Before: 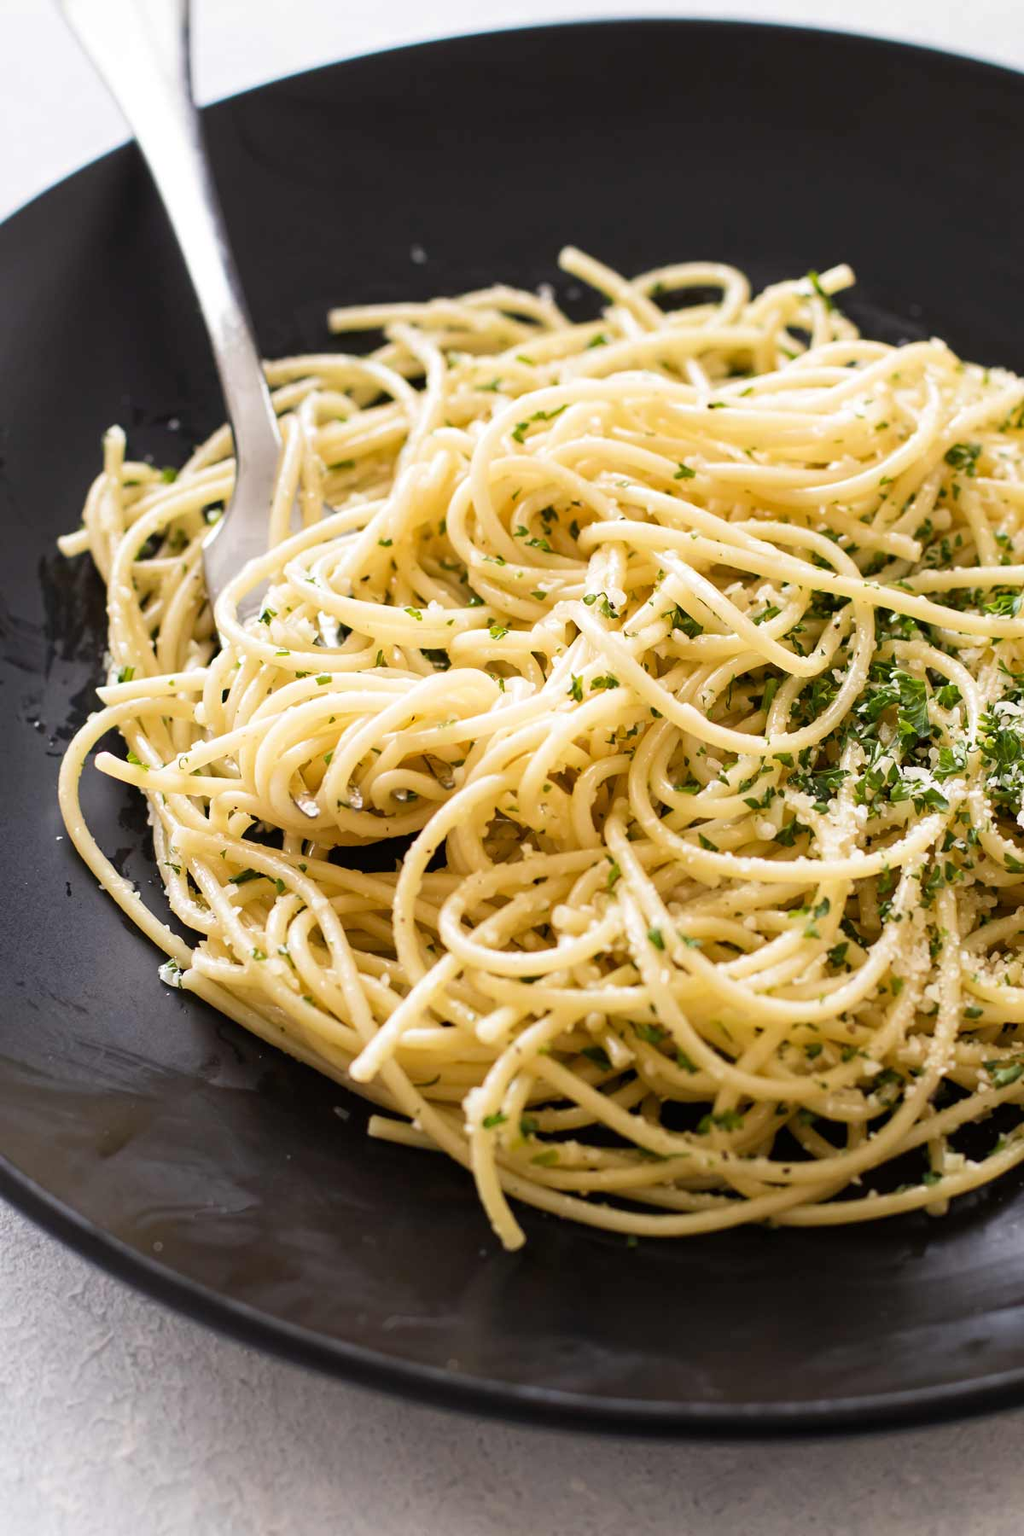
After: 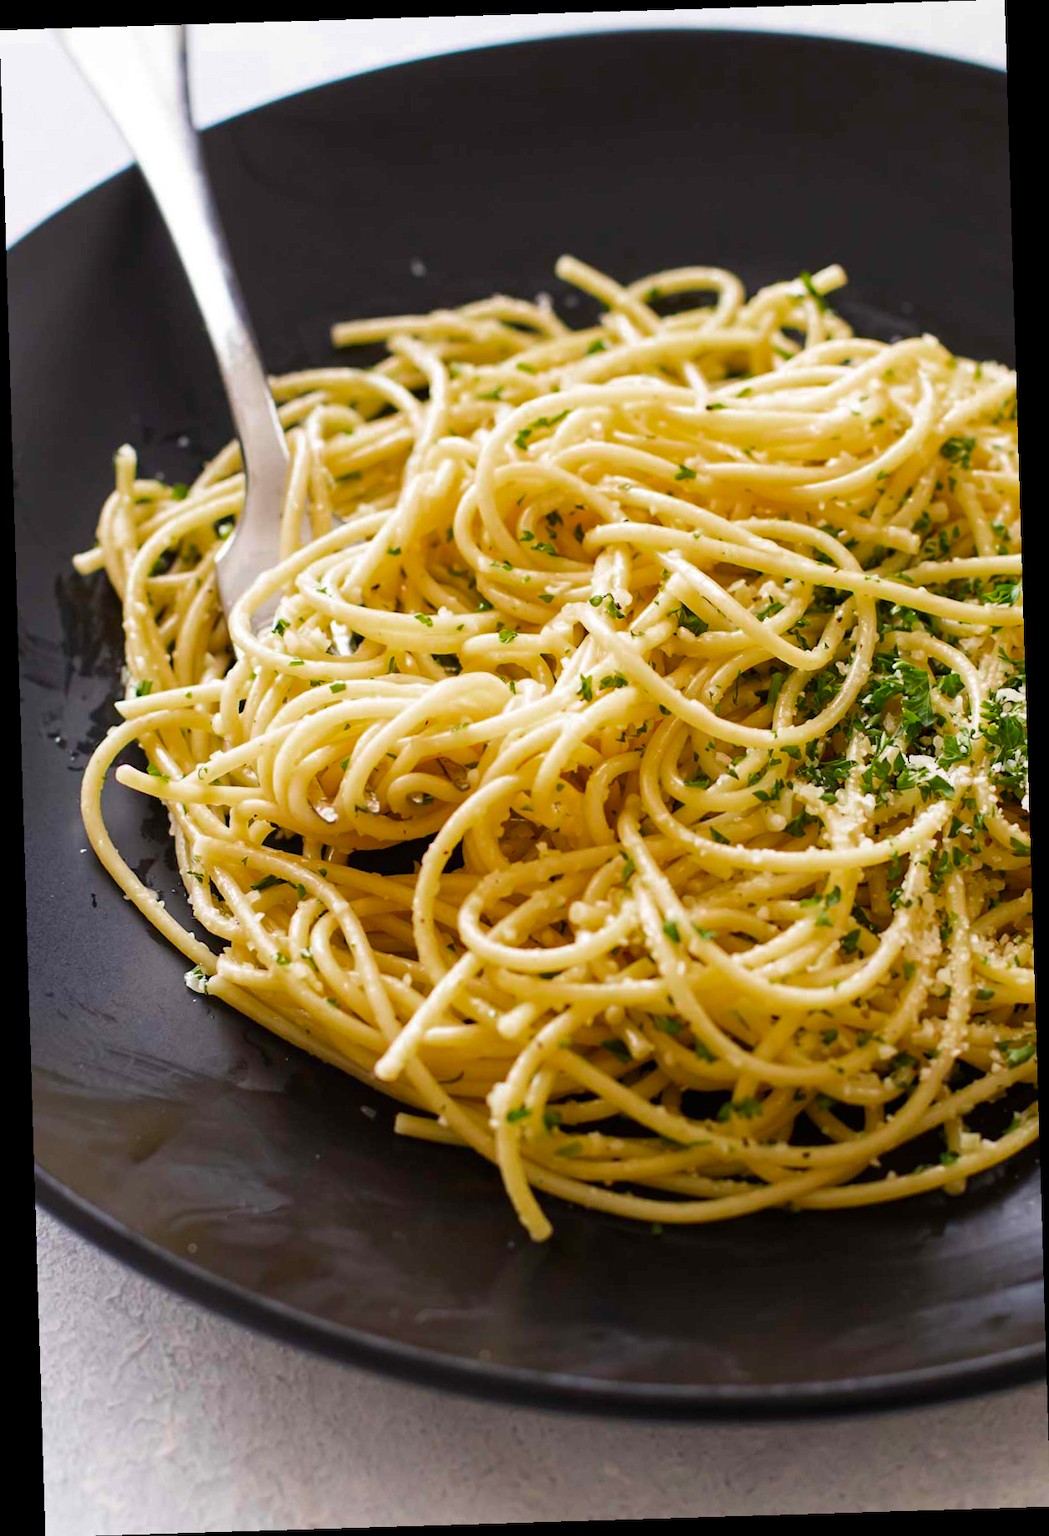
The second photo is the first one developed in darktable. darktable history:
color zones: curves: ch0 [(0, 0.425) (0.143, 0.422) (0.286, 0.42) (0.429, 0.419) (0.571, 0.419) (0.714, 0.42) (0.857, 0.422) (1, 0.425)]; ch1 [(0, 0.666) (0.143, 0.669) (0.286, 0.671) (0.429, 0.67) (0.571, 0.67) (0.714, 0.67) (0.857, 0.67) (1, 0.666)]
rotate and perspective: rotation -1.75°, automatic cropping off
